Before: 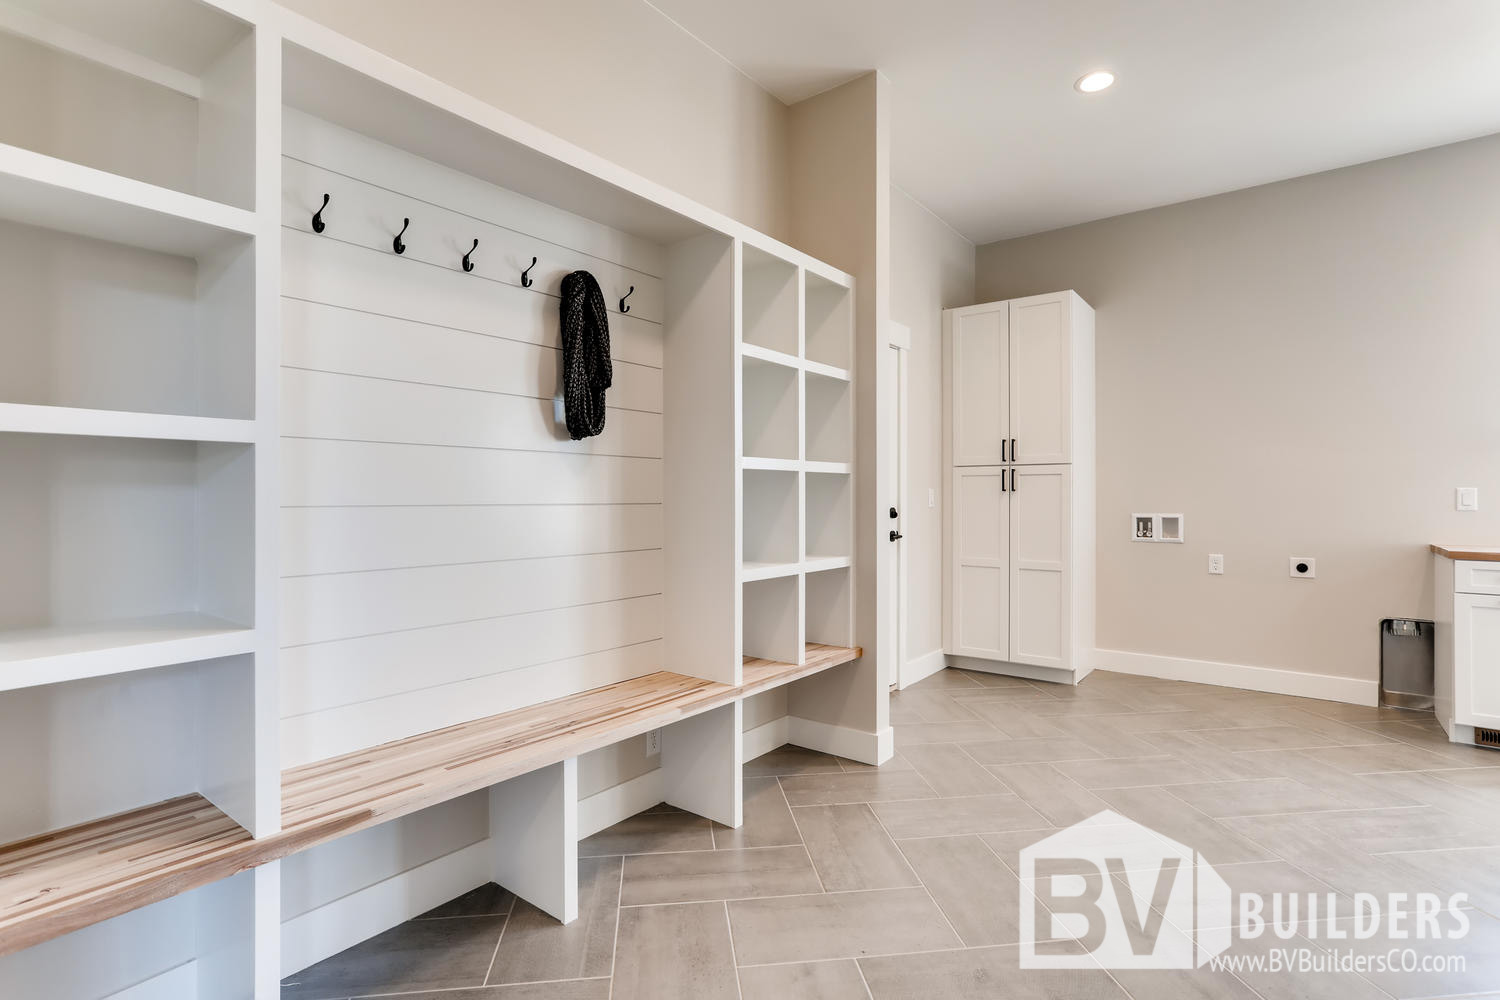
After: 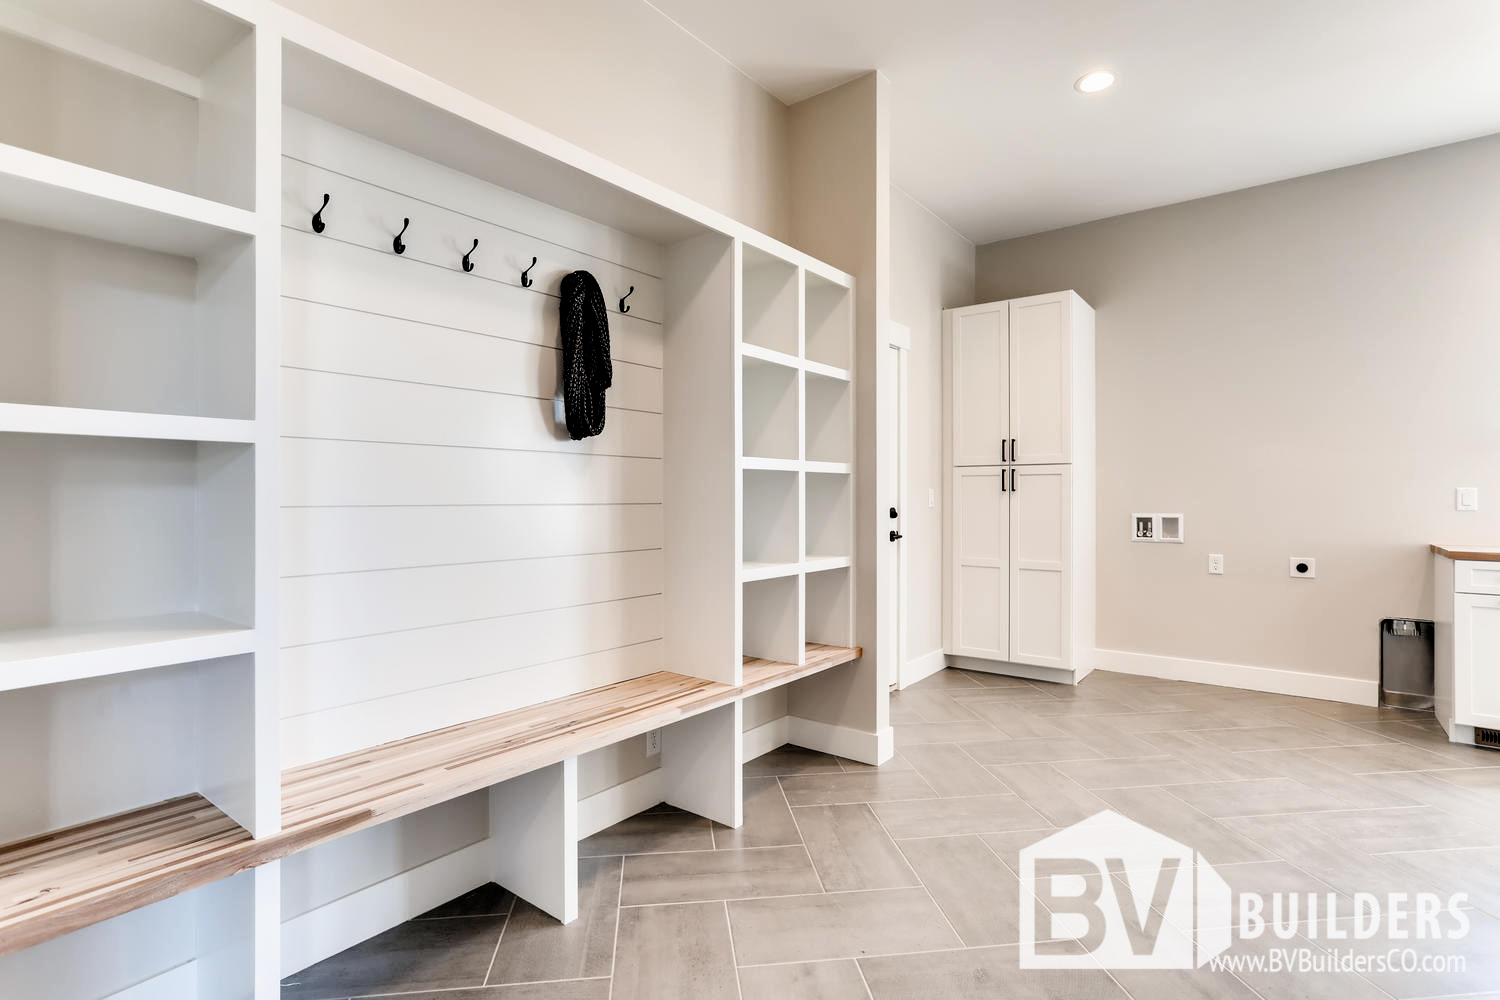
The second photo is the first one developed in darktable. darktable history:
filmic rgb: black relative exposure -8.7 EV, white relative exposure 2.69 EV, target black luminance 0%, target white luminance 99.86%, hardness 6.25, latitude 74.79%, contrast 1.315, highlights saturation mix -4.82%
